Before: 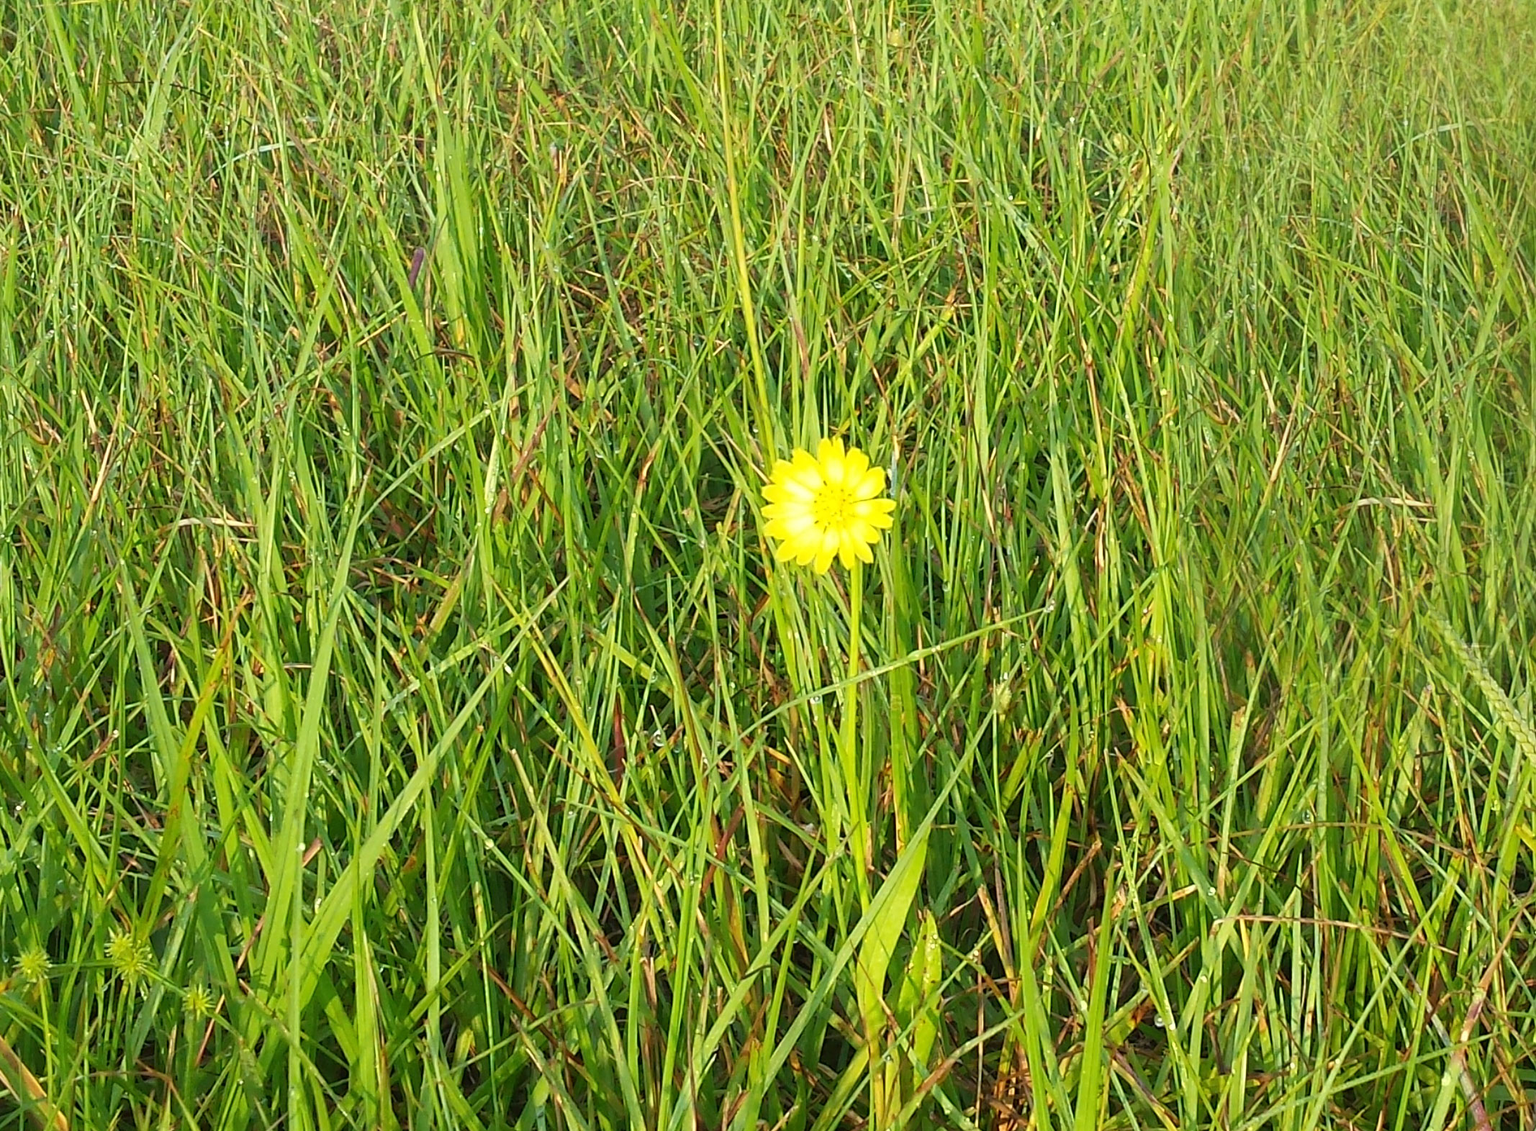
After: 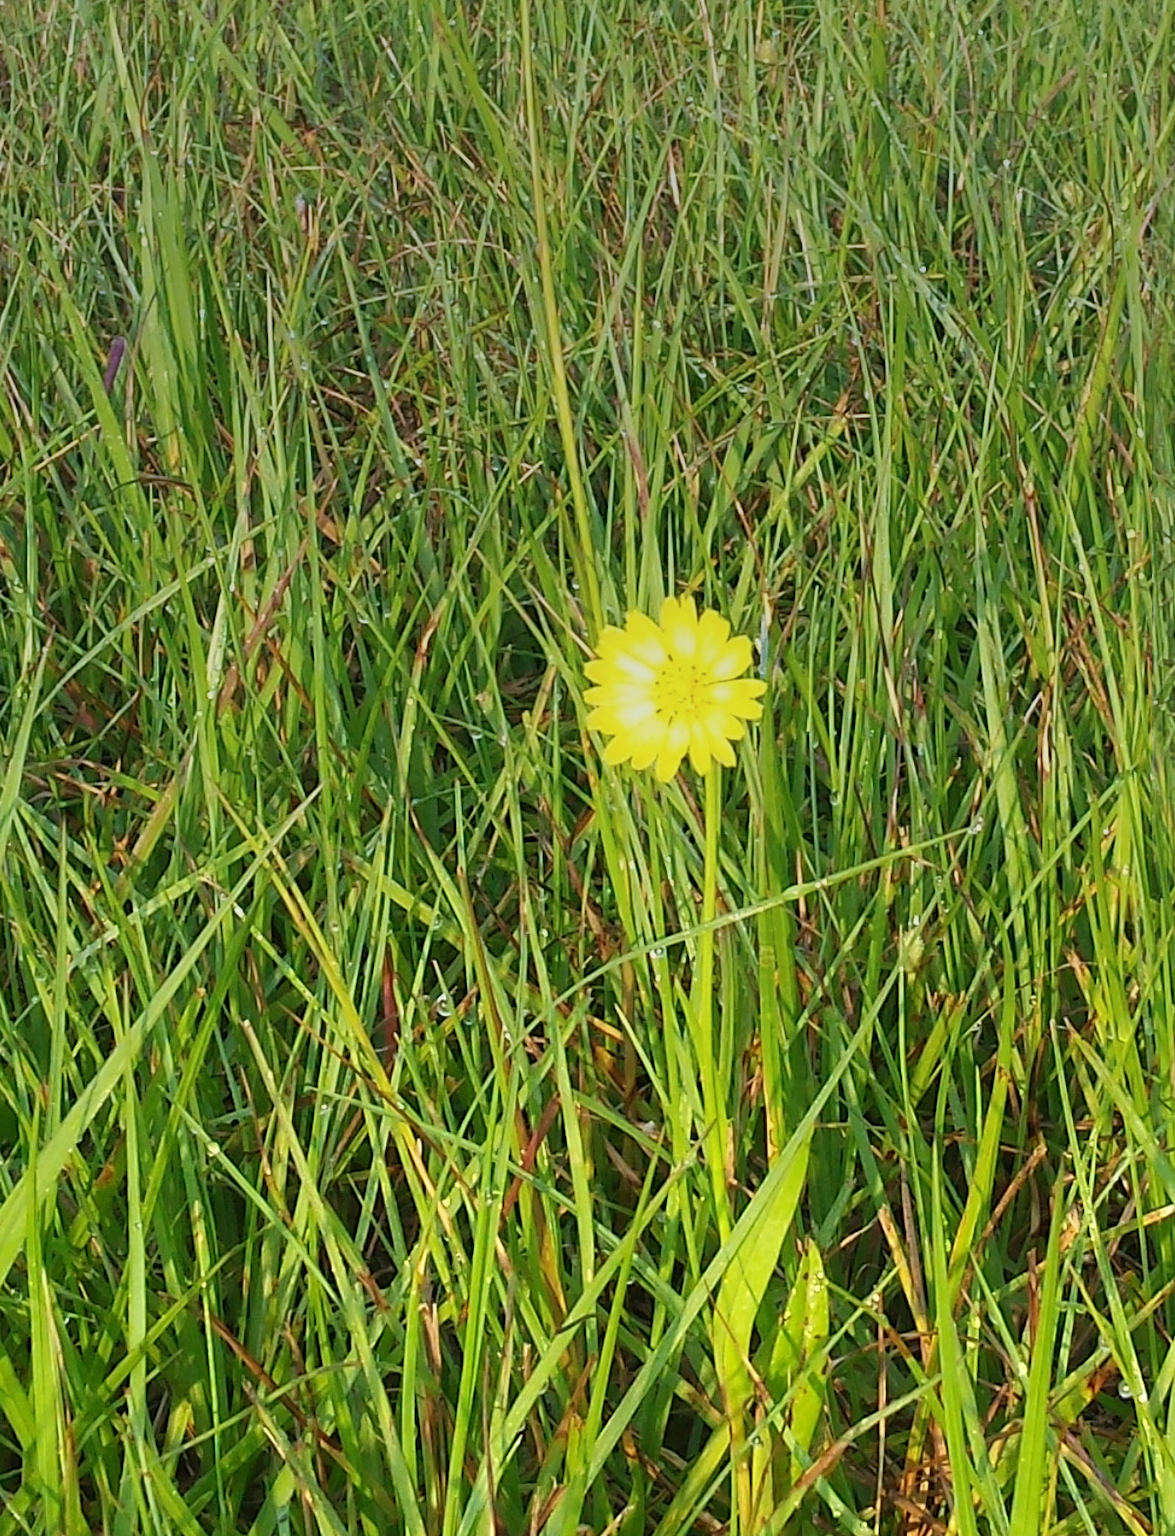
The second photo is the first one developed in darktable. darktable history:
crop: left 21.674%, right 22.086%
graduated density: hue 238.83°, saturation 50%
